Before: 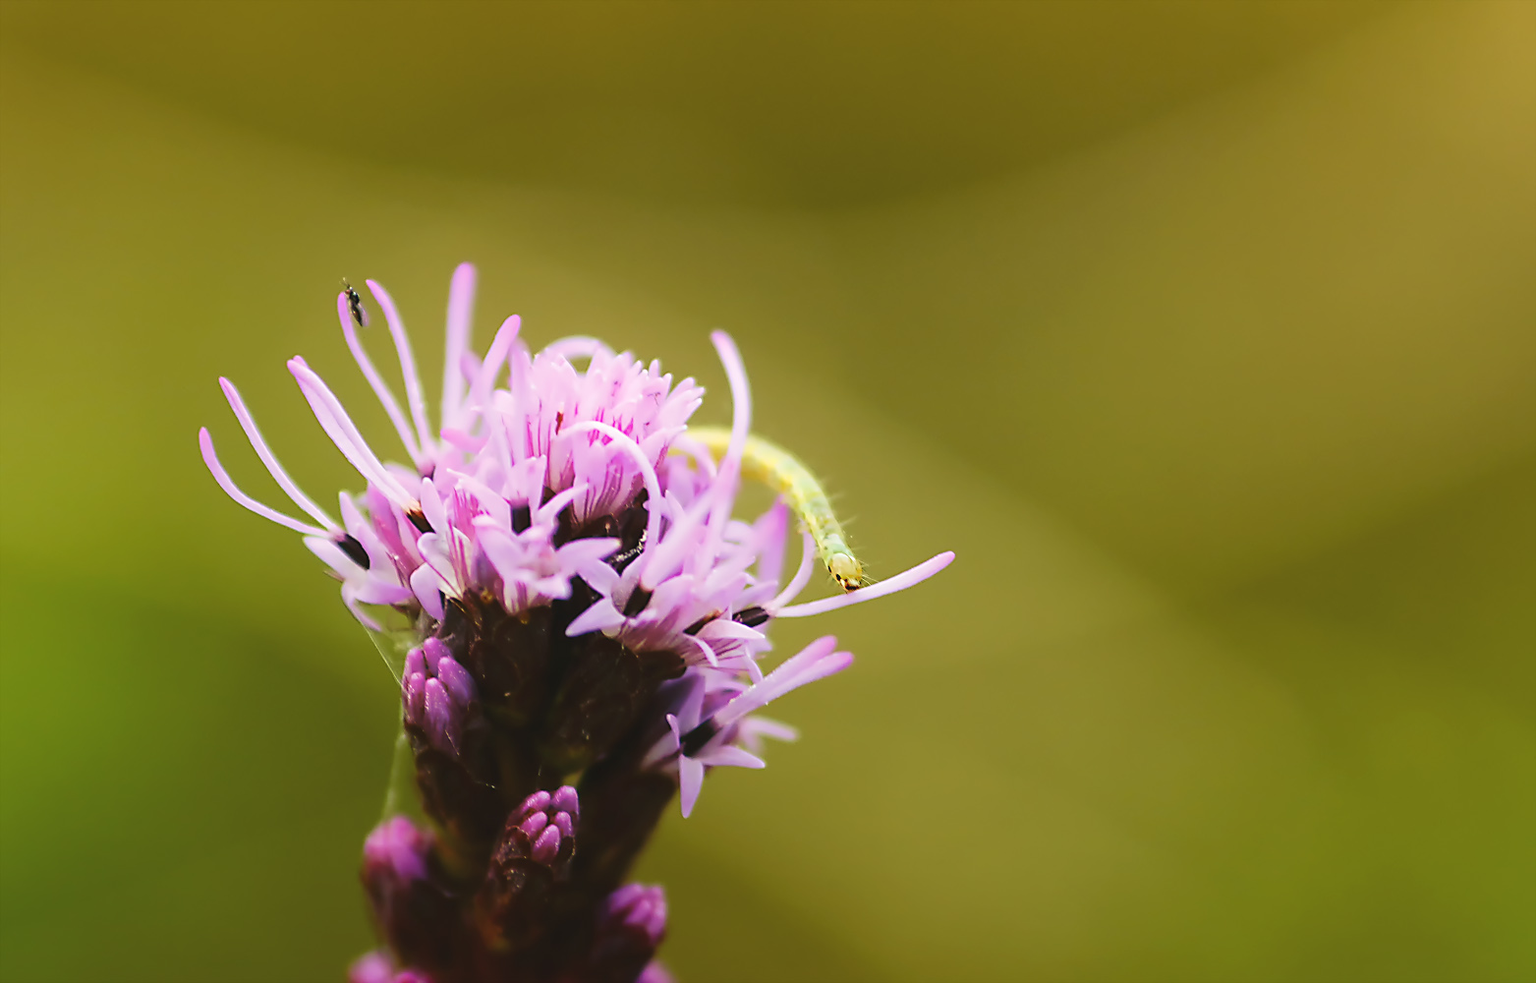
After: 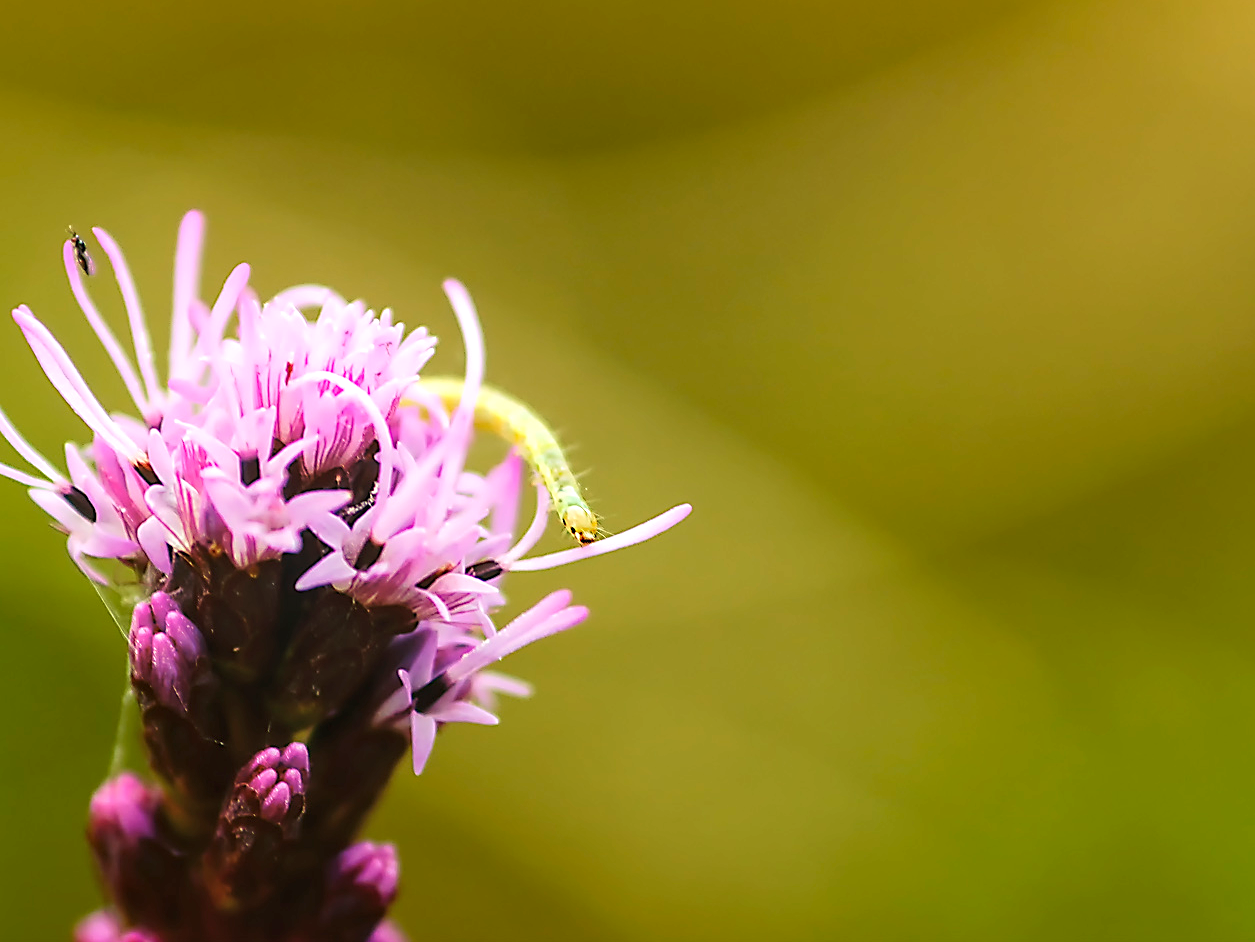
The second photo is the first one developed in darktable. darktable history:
sharpen: on, module defaults
crop and rotate: left 17.959%, top 5.771%, right 1.742%
exposure: exposure 0.197 EV, compensate highlight preservation false
local contrast: on, module defaults
